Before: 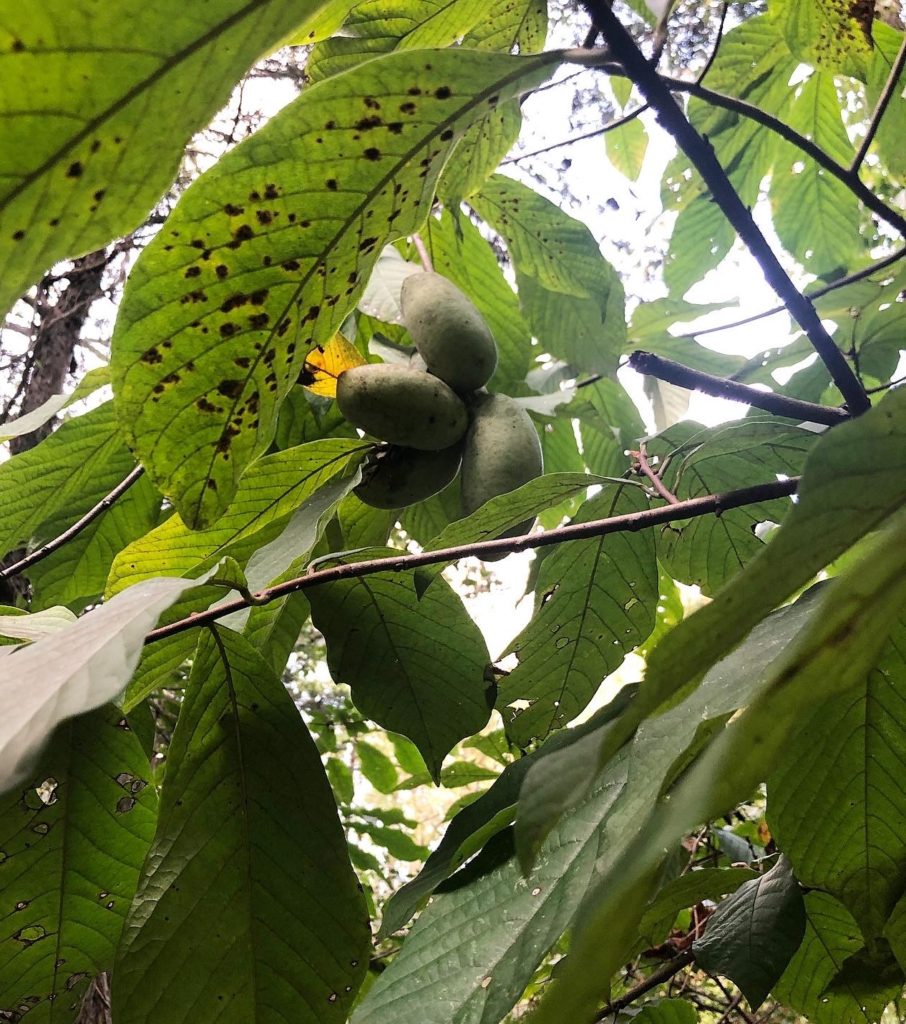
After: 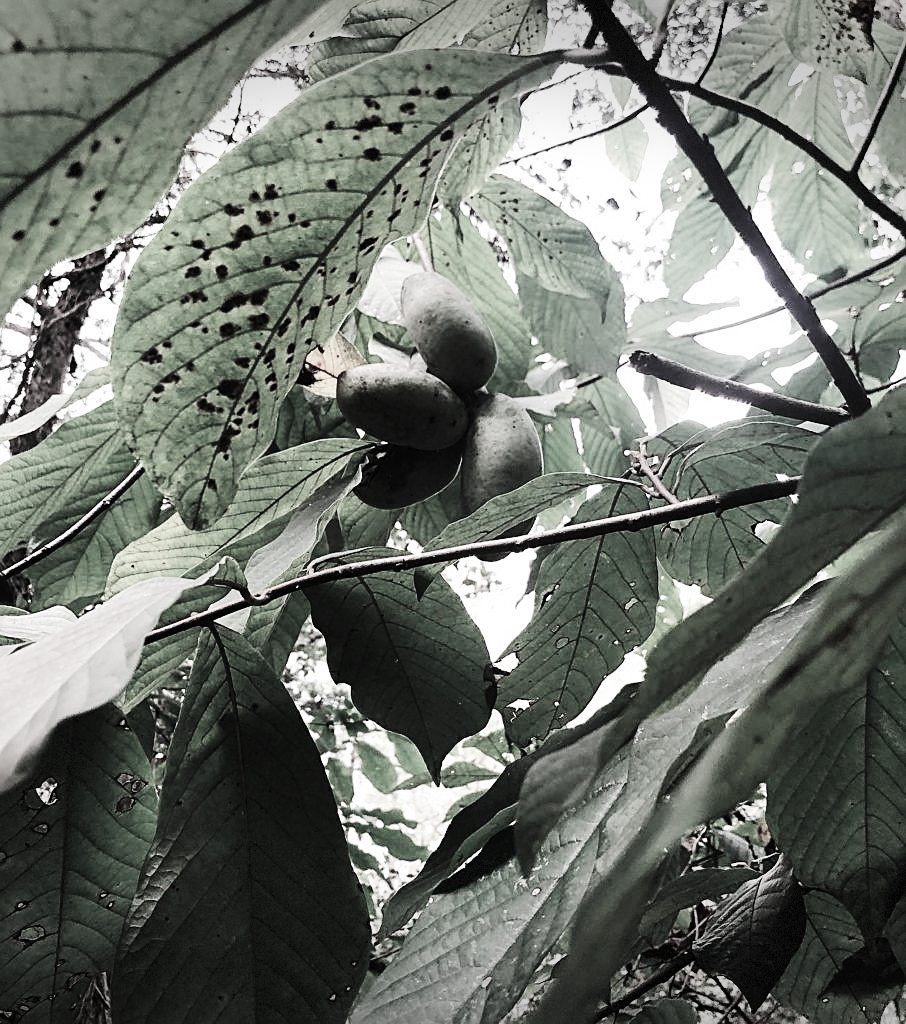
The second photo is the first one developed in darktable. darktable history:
vignetting: fall-off start 100%, brightness -0.406, saturation -0.3, width/height ratio 1.324, dithering 8-bit output, unbound false
color balance rgb: linear chroma grading › global chroma -16.06%, perceptual saturation grading › global saturation -32.85%, global vibrance -23.56%
levels: mode automatic
sharpen: on, module defaults
base curve: curves: ch0 [(0, 0) (0.036, 0.025) (0.121, 0.166) (0.206, 0.329) (0.605, 0.79) (1, 1)], preserve colors none
color contrast: green-magenta contrast 0.3, blue-yellow contrast 0.15
velvia: strength 39.63%
tone curve: curves: ch0 [(0, 0) (0.003, 0.014) (0.011, 0.019) (0.025, 0.028) (0.044, 0.044) (0.069, 0.069) (0.1, 0.1) (0.136, 0.131) (0.177, 0.168) (0.224, 0.206) (0.277, 0.255) (0.335, 0.309) (0.399, 0.374) (0.468, 0.452) (0.543, 0.535) (0.623, 0.623) (0.709, 0.72) (0.801, 0.815) (0.898, 0.898) (1, 1)], preserve colors none
